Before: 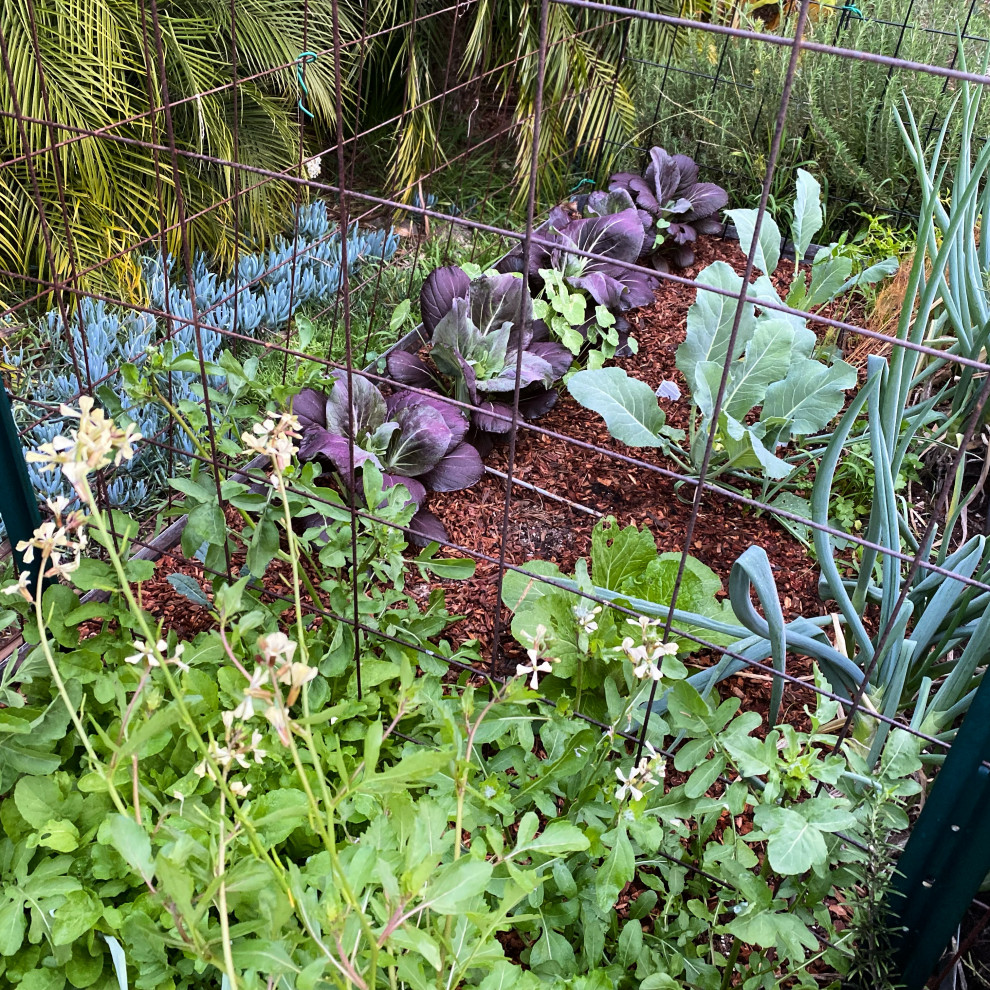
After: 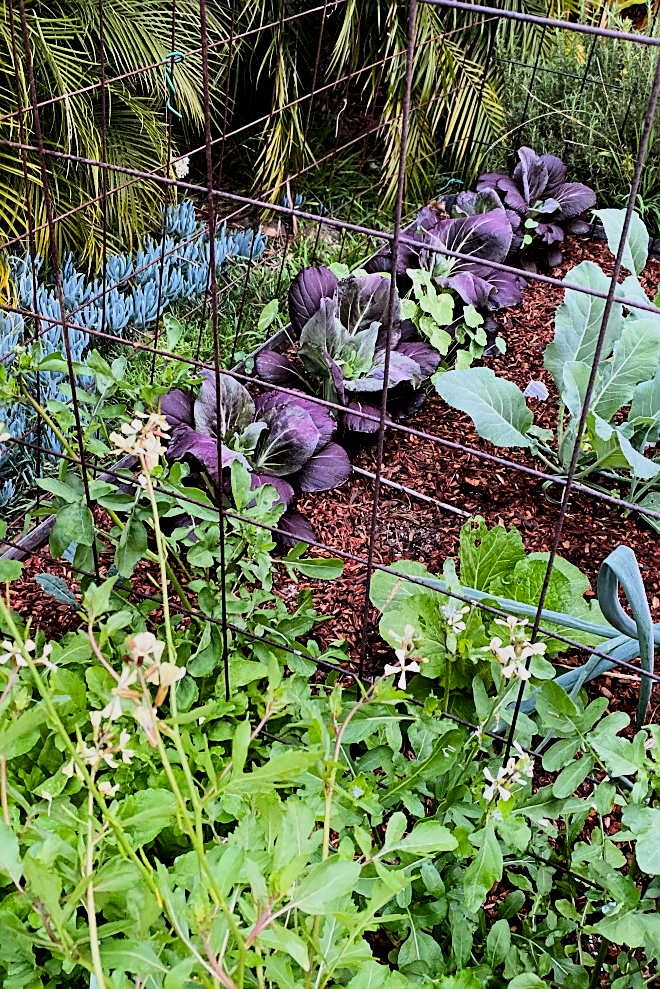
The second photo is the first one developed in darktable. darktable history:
exposure: exposure 0.126 EV, compensate exposure bias true, compensate highlight preservation false
crop and rotate: left 13.378%, right 19.94%
sharpen: on, module defaults
filmic rgb: black relative exposure -7.75 EV, white relative exposure 4.38 EV, target black luminance 0%, hardness 3.75, latitude 50.64%, contrast 1.068, highlights saturation mix 8.62%, shadows ↔ highlights balance -0.229%
contrast brightness saturation: contrast 0.134, brightness -0.047, saturation 0.157
